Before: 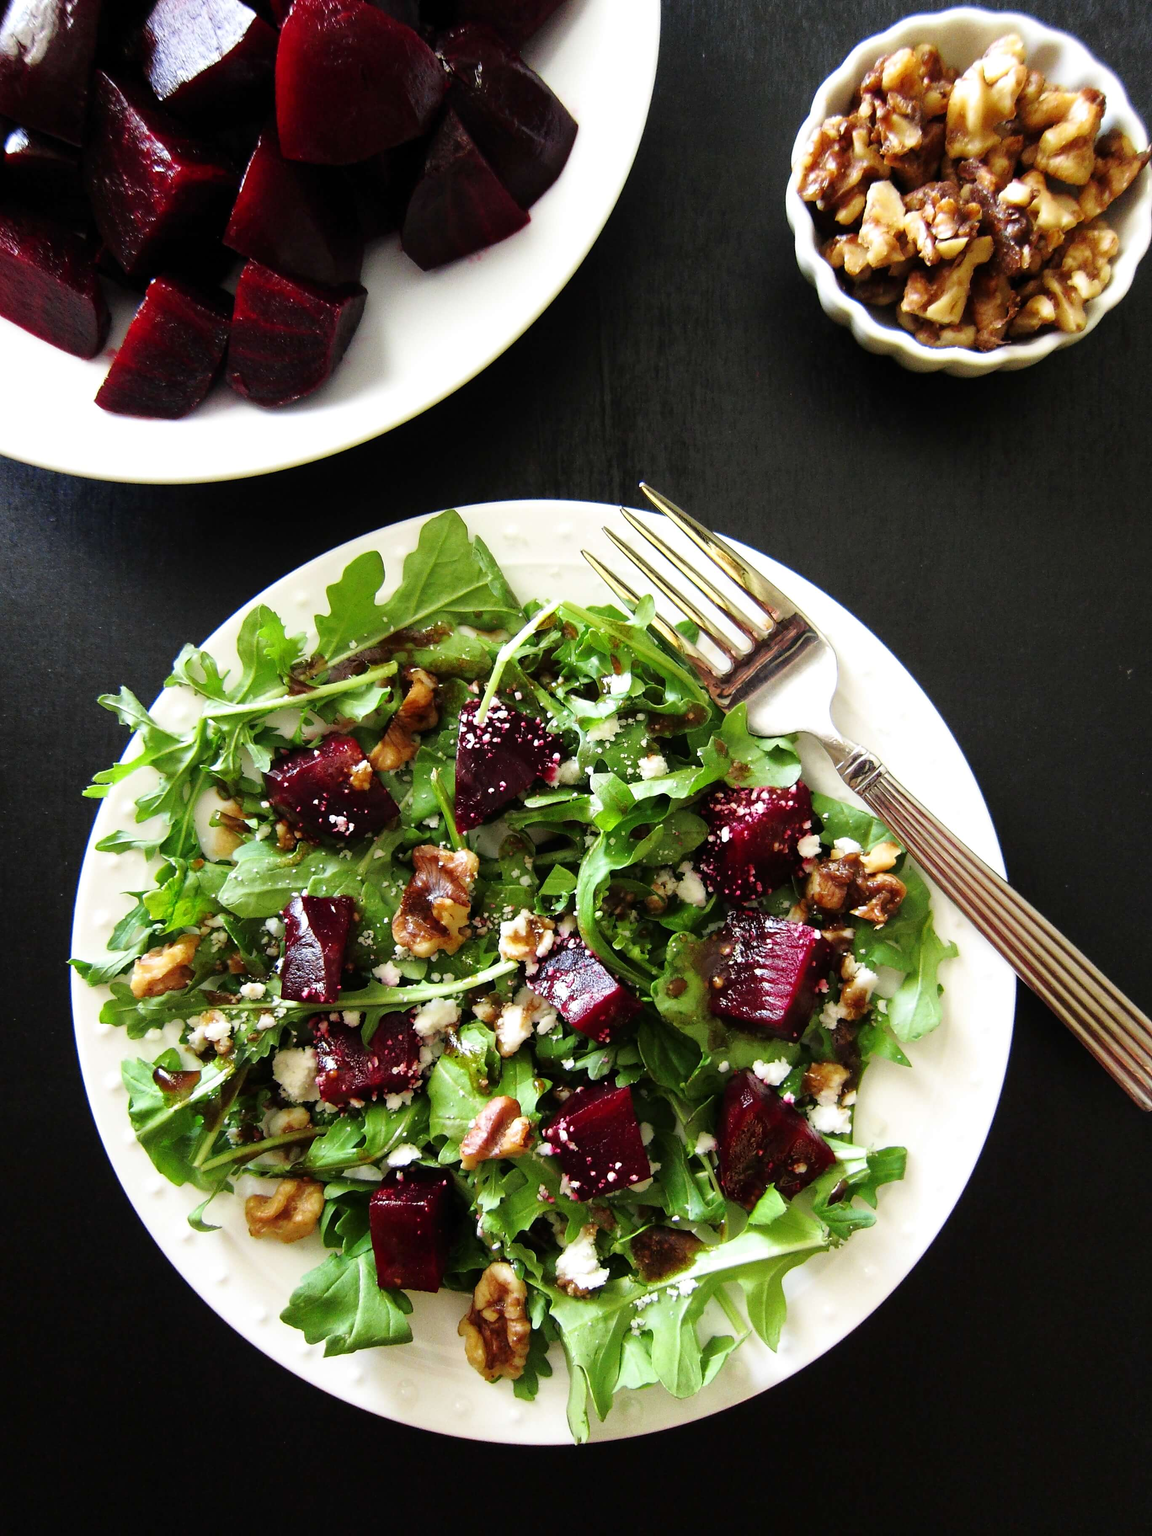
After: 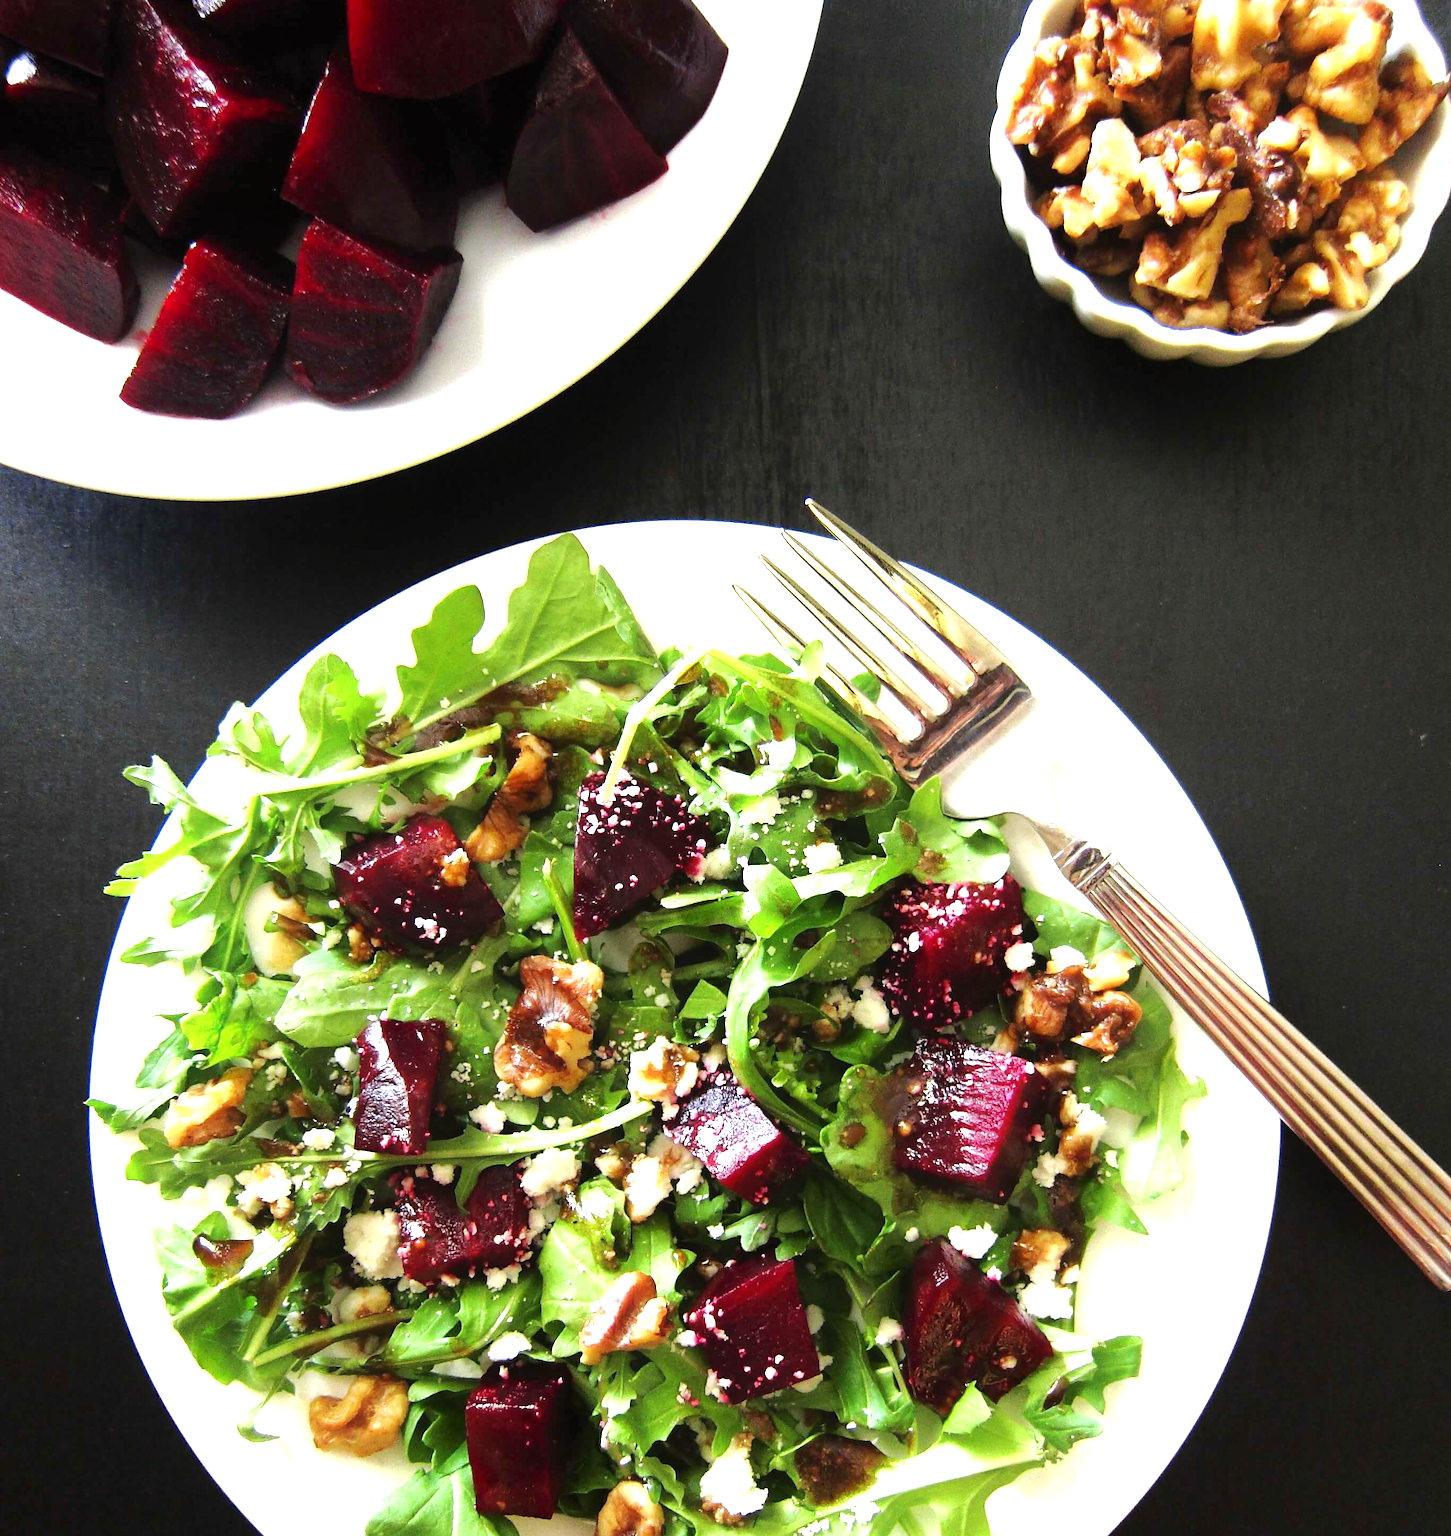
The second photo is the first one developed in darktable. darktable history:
contrast equalizer: octaves 7, y [[0.6 ×6], [0.55 ×6], [0 ×6], [0 ×6], [0 ×6]], mix -0.3
exposure: exposure 0.935 EV, compensate highlight preservation false
crop and rotate: top 5.667%, bottom 14.937%
